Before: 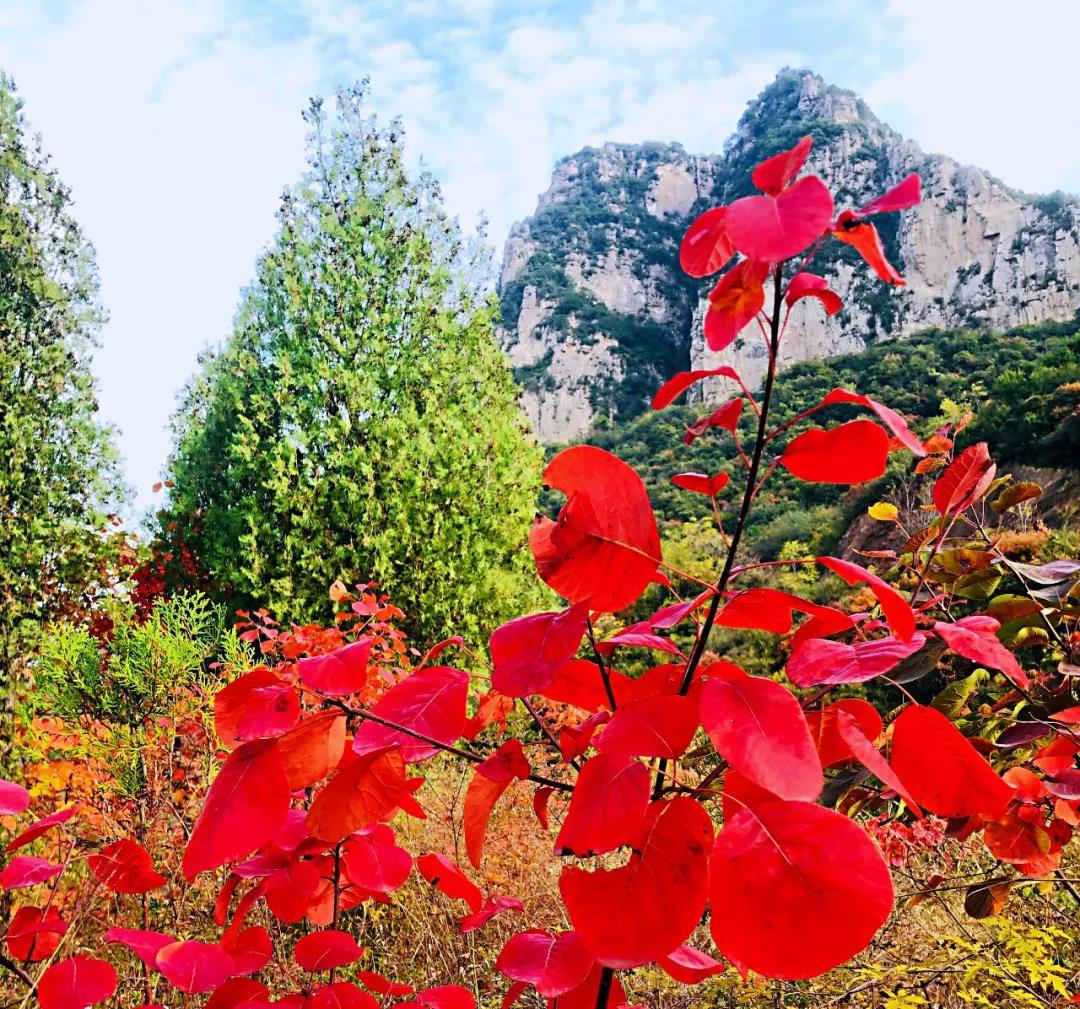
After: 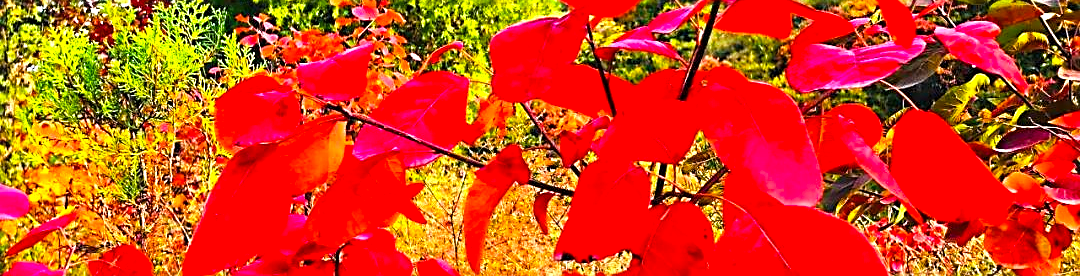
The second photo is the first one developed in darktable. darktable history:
color balance rgb: linear chroma grading › global chroma 5.604%, perceptual saturation grading › global saturation 30.805%, global vibrance 5.794%
sharpen: on, module defaults
crop and rotate: top 58.975%, bottom 13.657%
exposure: black level correction -0.001, exposure 0.907 EV, compensate highlight preservation false
